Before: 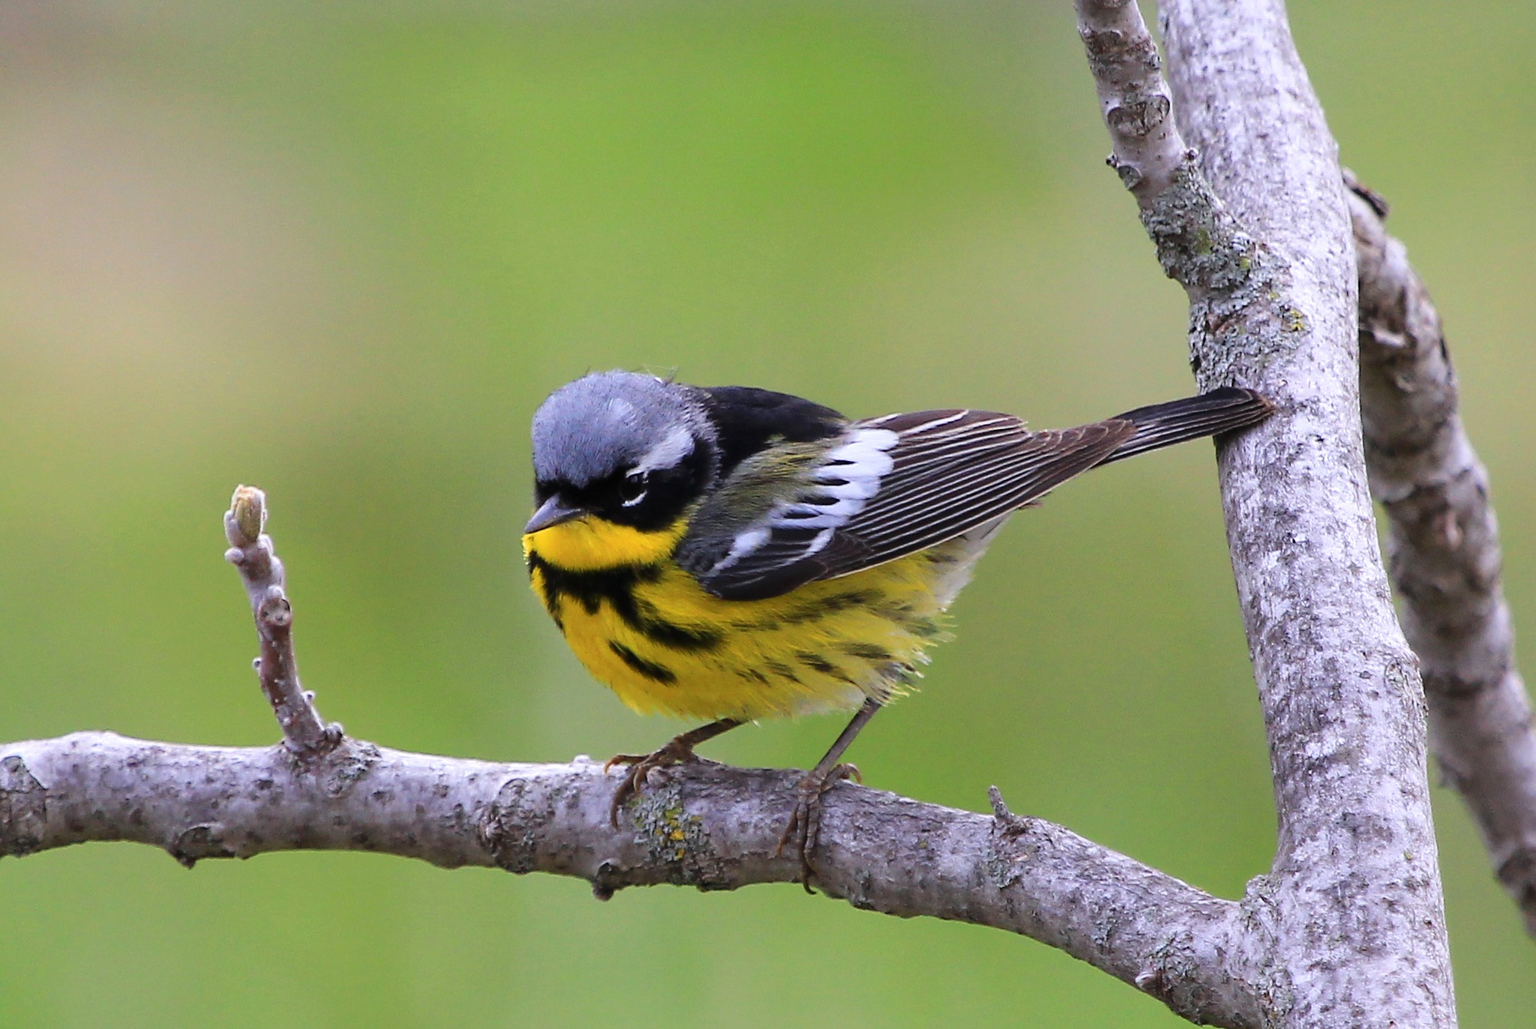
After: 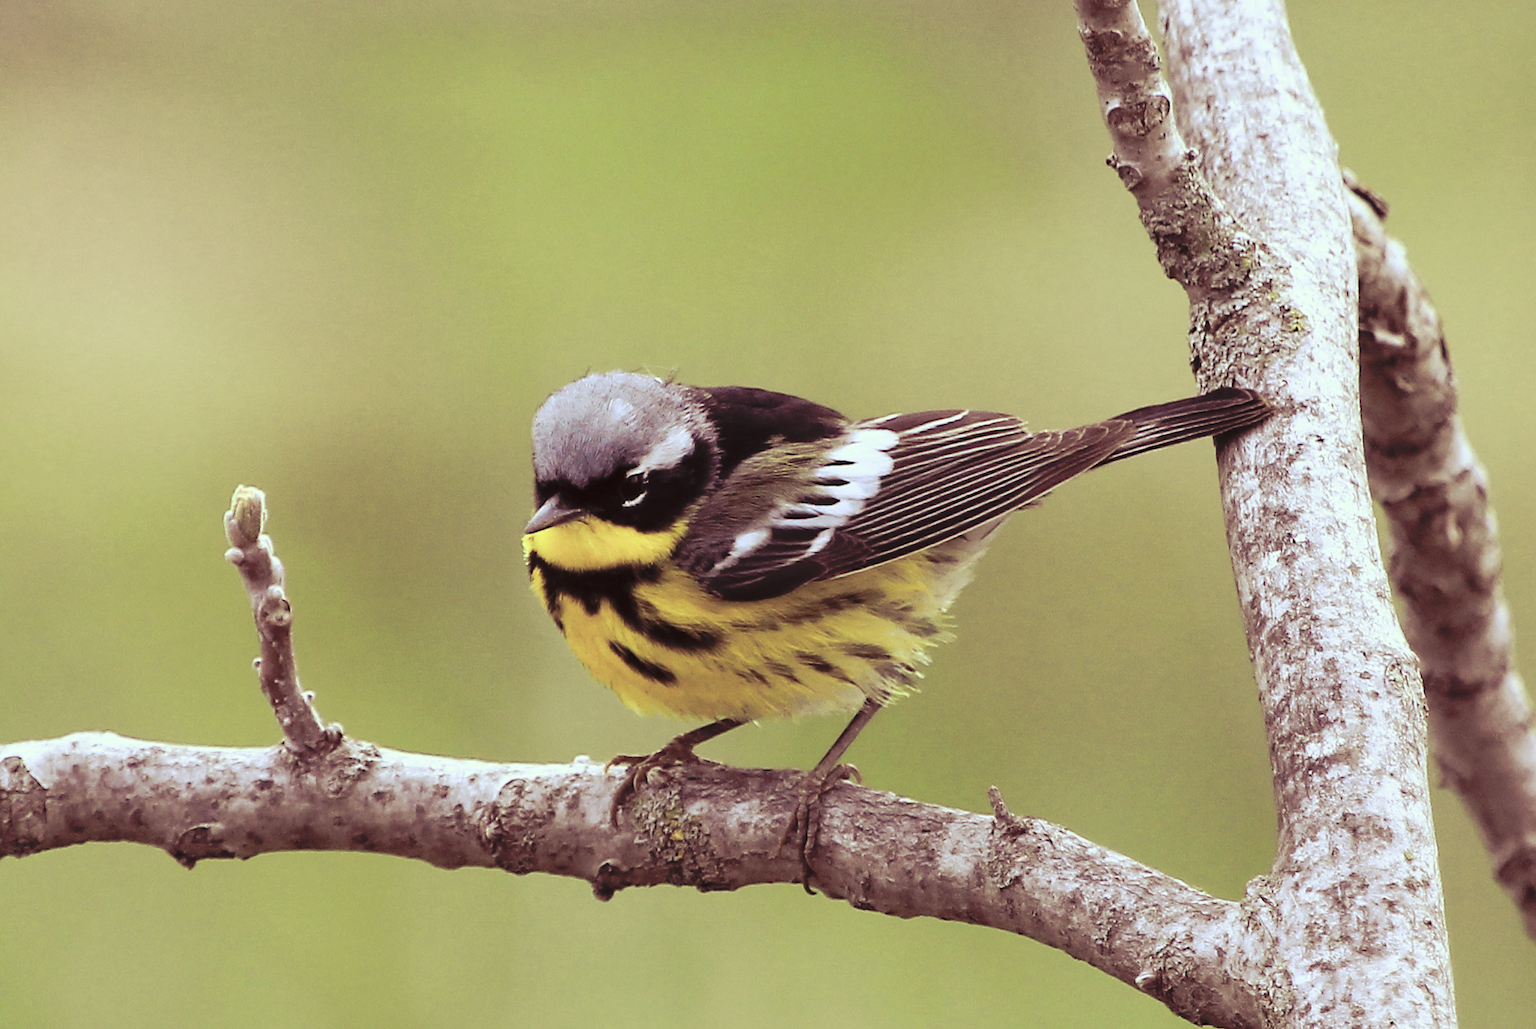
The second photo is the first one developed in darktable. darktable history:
tone curve: curves: ch0 [(0, 0) (0.003, 0.009) (0.011, 0.019) (0.025, 0.034) (0.044, 0.057) (0.069, 0.082) (0.1, 0.104) (0.136, 0.131) (0.177, 0.165) (0.224, 0.212) (0.277, 0.279) (0.335, 0.342) (0.399, 0.401) (0.468, 0.477) (0.543, 0.572) (0.623, 0.675) (0.709, 0.772) (0.801, 0.85) (0.898, 0.942) (1, 1)], preserve colors none
color look up table: target L [98.2, 97.33, 85.23, 87.74, 77.54, 74.15, 68.08, 64.62, 56.73, 56.38, 28.77, 200.87, 97.03, 89.61, 85.86, 82.93, 82.19, 76.54, 72.1, 64.43, 56.74, 41.03, 31.9, 38.75, 21.14, 96.96, 89.46, 77.3, 81.76, 69.75, 72.74, 63.98, 57.87, 67.44, 52.44, 35.95, 40.56, 47.05, 53.24, 28.8, 11.95, 87.13, 89.25, 75.84, 75.68, 76.75, 59.44, 32, 4.231], target a [-29.02, -31.21, -17.82, -25.15, -9.535, -38.97, -32, -9.307, -23.45, -0.803, -8.037, 0, -19.82, 4.579, 1.265, 8.558, 4.382, 24.87, 21.23, 43.37, 6.511, 41.04, 14.77, 35.24, 22.23, -19.29, 5.903, -5.442, 16.61, -0.76, 39.67, 10.66, 1.963, 52.28, 30.39, 14.6, 22.11, 2.735, 28, 27, 16.19, -23.46, -5.418, -34.96, -30.82, -18.57, -16.58, 7.215, 1.904], target b [46.96, 67.51, 9.963, 44.41, 48.21, 19.03, 40.49, 19.93, 27.02, 33.4, 6.586, -0.001, 27.92, 9.941, 37.95, 26.19, 51.82, 11.68, 31.44, 19.77, 19.75, 5.64, 18.36, 18.37, 9.307, 13.05, -18.22, 17.05, -15.89, -2.085, -14, 7.715, 13.29, -37.87, -9.749, 7.334, -3.621, -17.81, -51.65, -9.824, 0.641, -22.82, -19.74, 4.585, -7.047, -28.32, 6.11, -5.572, 0.045], num patches 49
